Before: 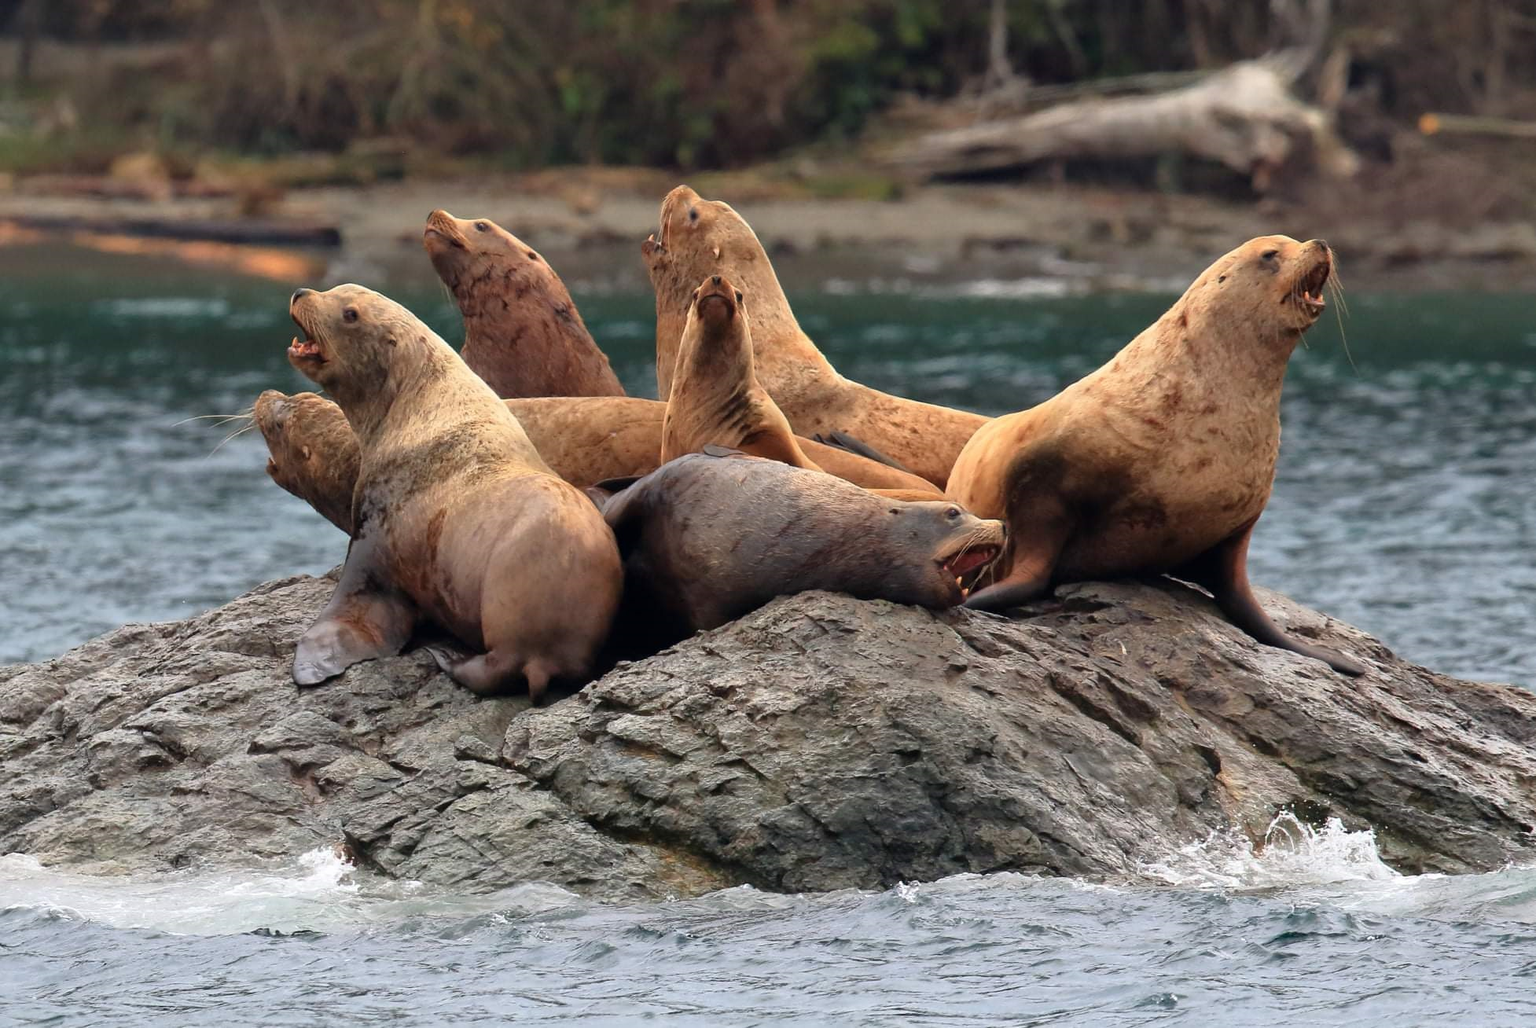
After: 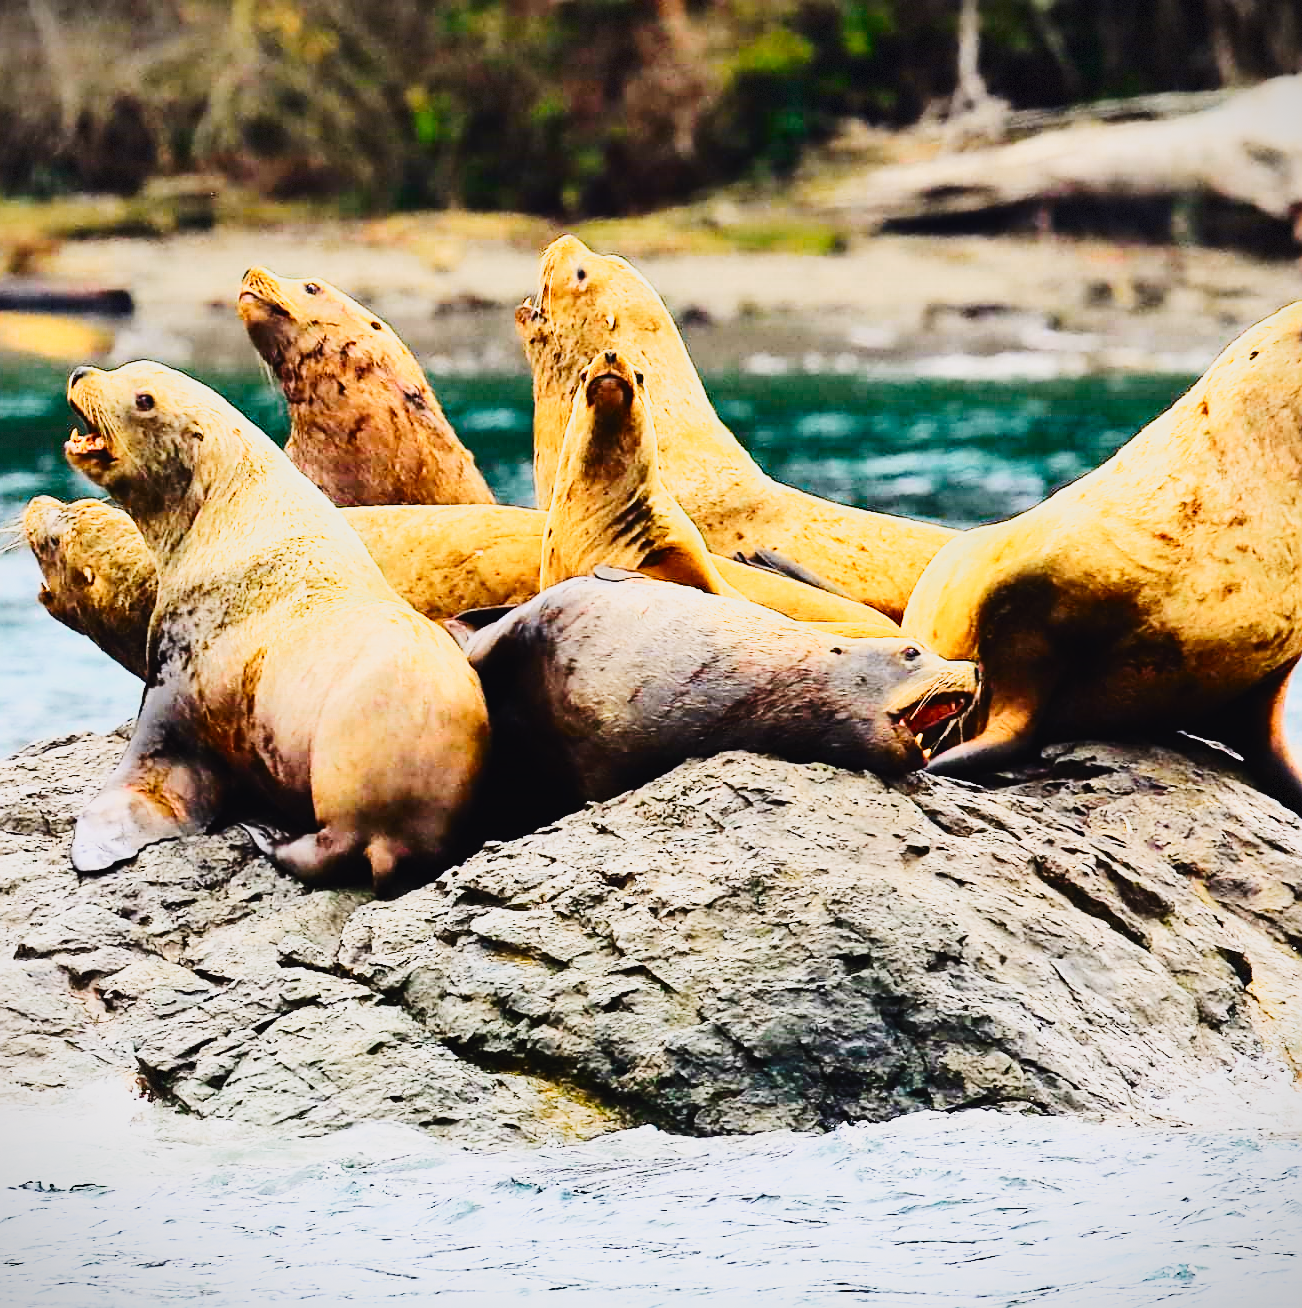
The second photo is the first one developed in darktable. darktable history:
vignetting: fall-off start 97.28%, fall-off radius 79%, brightness -0.462, saturation -0.3, width/height ratio 1.114, dithering 8-bit output, unbound false
crop: left 15.419%, right 17.914%
base curve: curves: ch0 [(0, 0) (0, 0) (0.002, 0.001) (0.008, 0.003) (0.019, 0.011) (0.037, 0.037) (0.064, 0.11) (0.102, 0.232) (0.152, 0.379) (0.216, 0.524) (0.296, 0.665) (0.394, 0.789) (0.512, 0.881) (0.651, 0.945) (0.813, 0.986) (1, 1)], preserve colors none
sharpen: on, module defaults
color zones: curves: ch0 [(0, 0.558) (0.143, 0.548) (0.286, 0.447) (0.429, 0.259) (0.571, 0.5) (0.714, 0.5) (0.857, 0.593) (1, 0.558)]; ch1 [(0, 0.543) (0.01, 0.544) (0.12, 0.492) (0.248, 0.458) (0.5, 0.534) (0.748, 0.5) (0.99, 0.469) (1, 0.543)]; ch2 [(0, 0.507) (0.143, 0.522) (0.286, 0.505) (0.429, 0.5) (0.571, 0.5) (0.714, 0.5) (0.857, 0.5) (1, 0.507)]
tone curve: curves: ch0 [(0, 0.021) (0.104, 0.093) (0.236, 0.234) (0.456, 0.566) (0.647, 0.78) (0.864, 0.9) (1, 0.932)]; ch1 [(0, 0) (0.353, 0.344) (0.43, 0.401) (0.479, 0.476) (0.502, 0.504) (0.544, 0.534) (0.566, 0.566) (0.612, 0.621) (0.657, 0.679) (1, 1)]; ch2 [(0, 0) (0.34, 0.314) (0.434, 0.43) (0.5, 0.498) (0.528, 0.536) (0.56, 0.576) (0.595, 0.638) (0.644, 0.729) (1, 1)], color space Lab, independent channels, preserve colors none
